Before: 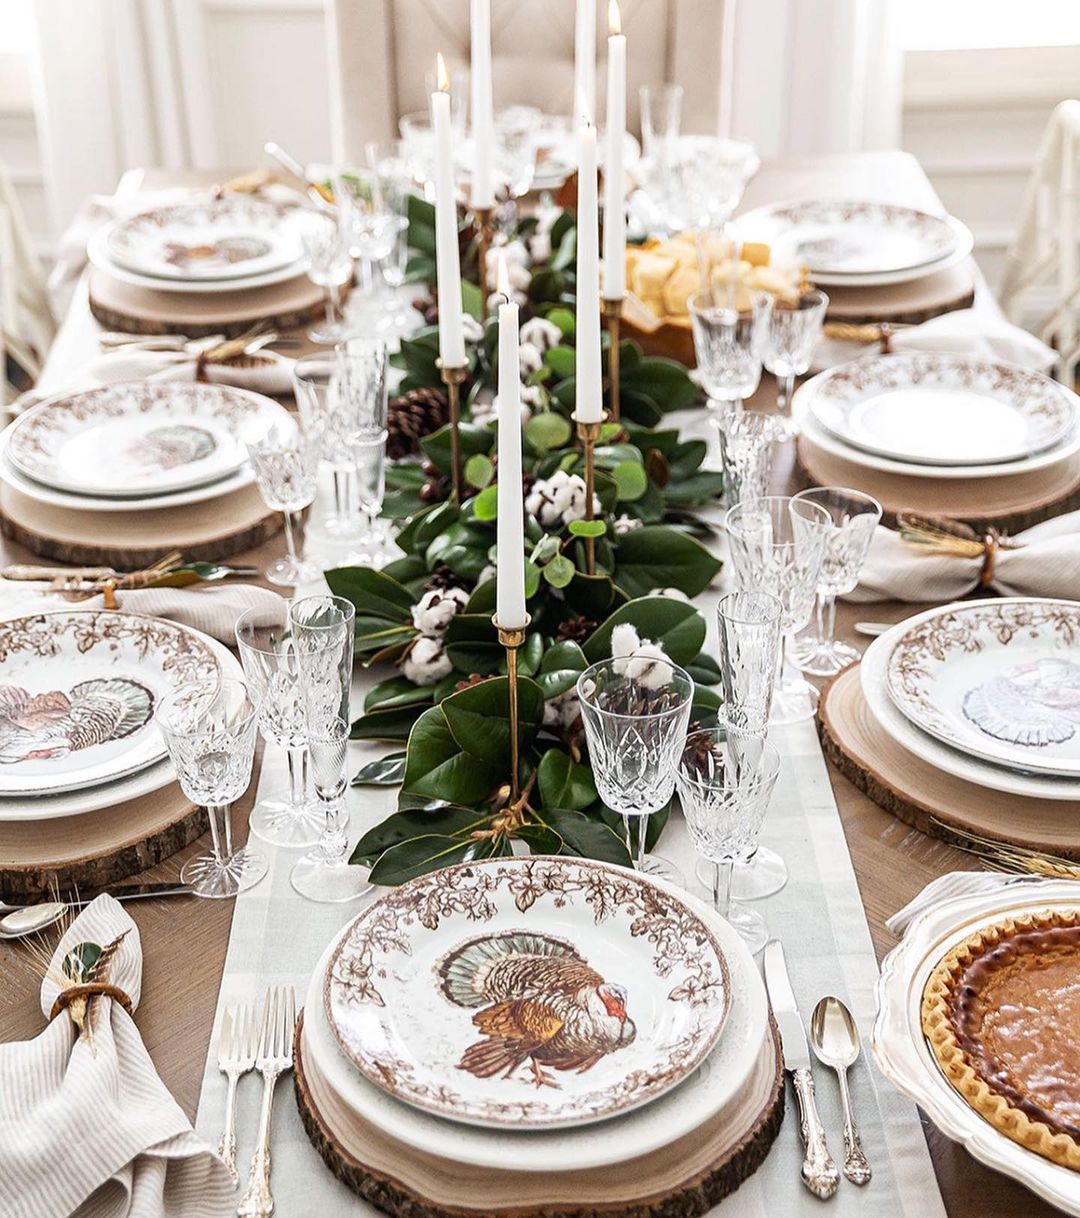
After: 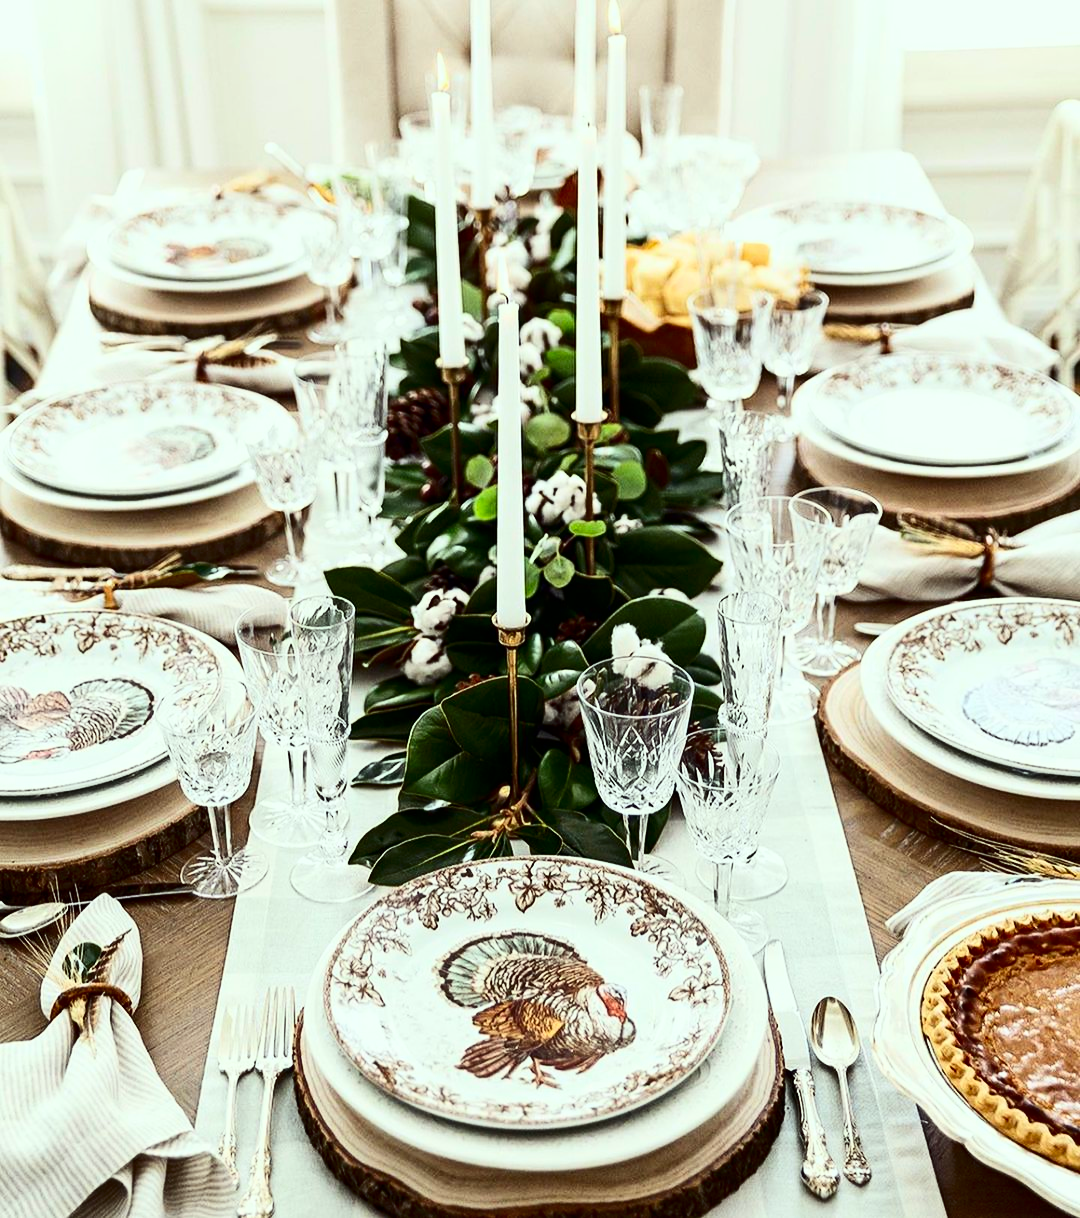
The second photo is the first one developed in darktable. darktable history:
color correction: highlights a* -8, highlights b* 3.1
contrast brightness saturation: contrast 0.32, brightness -0.08, saturation 0.17
